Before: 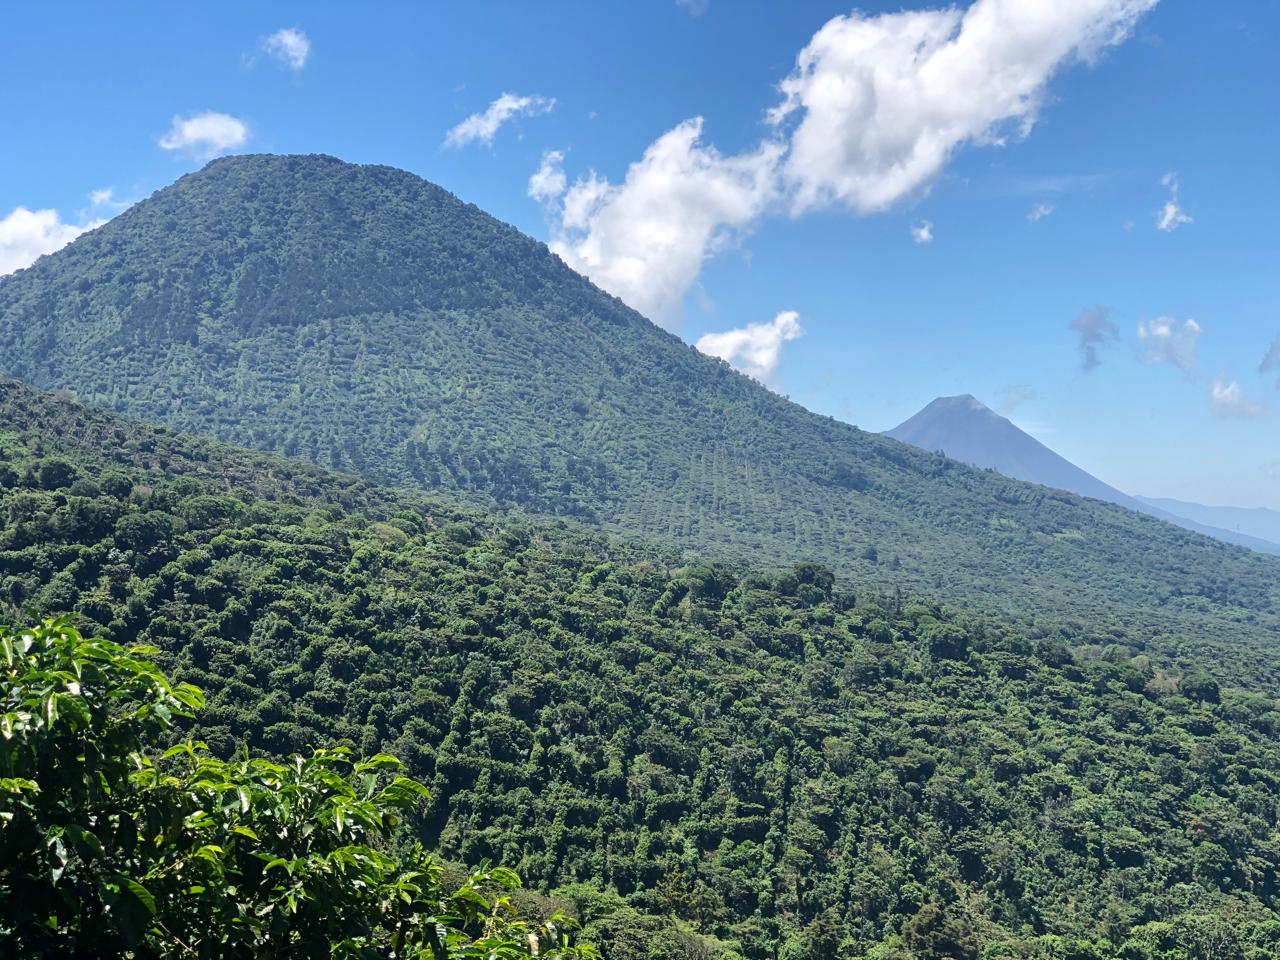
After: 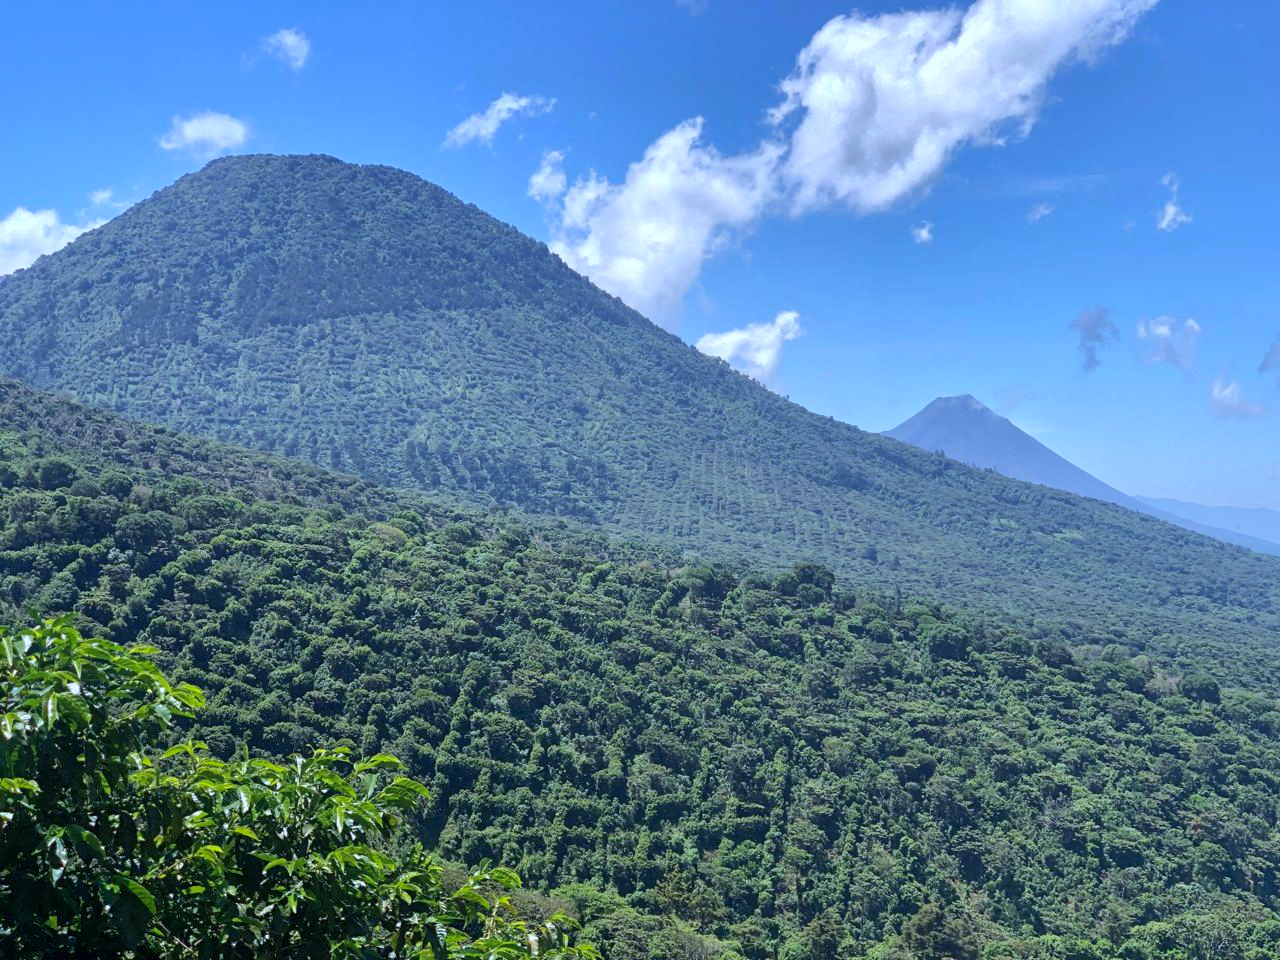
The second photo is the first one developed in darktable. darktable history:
shadows and highlights: on, module defaults
white balance: red 0.926, green 1.003, blue 1.133
